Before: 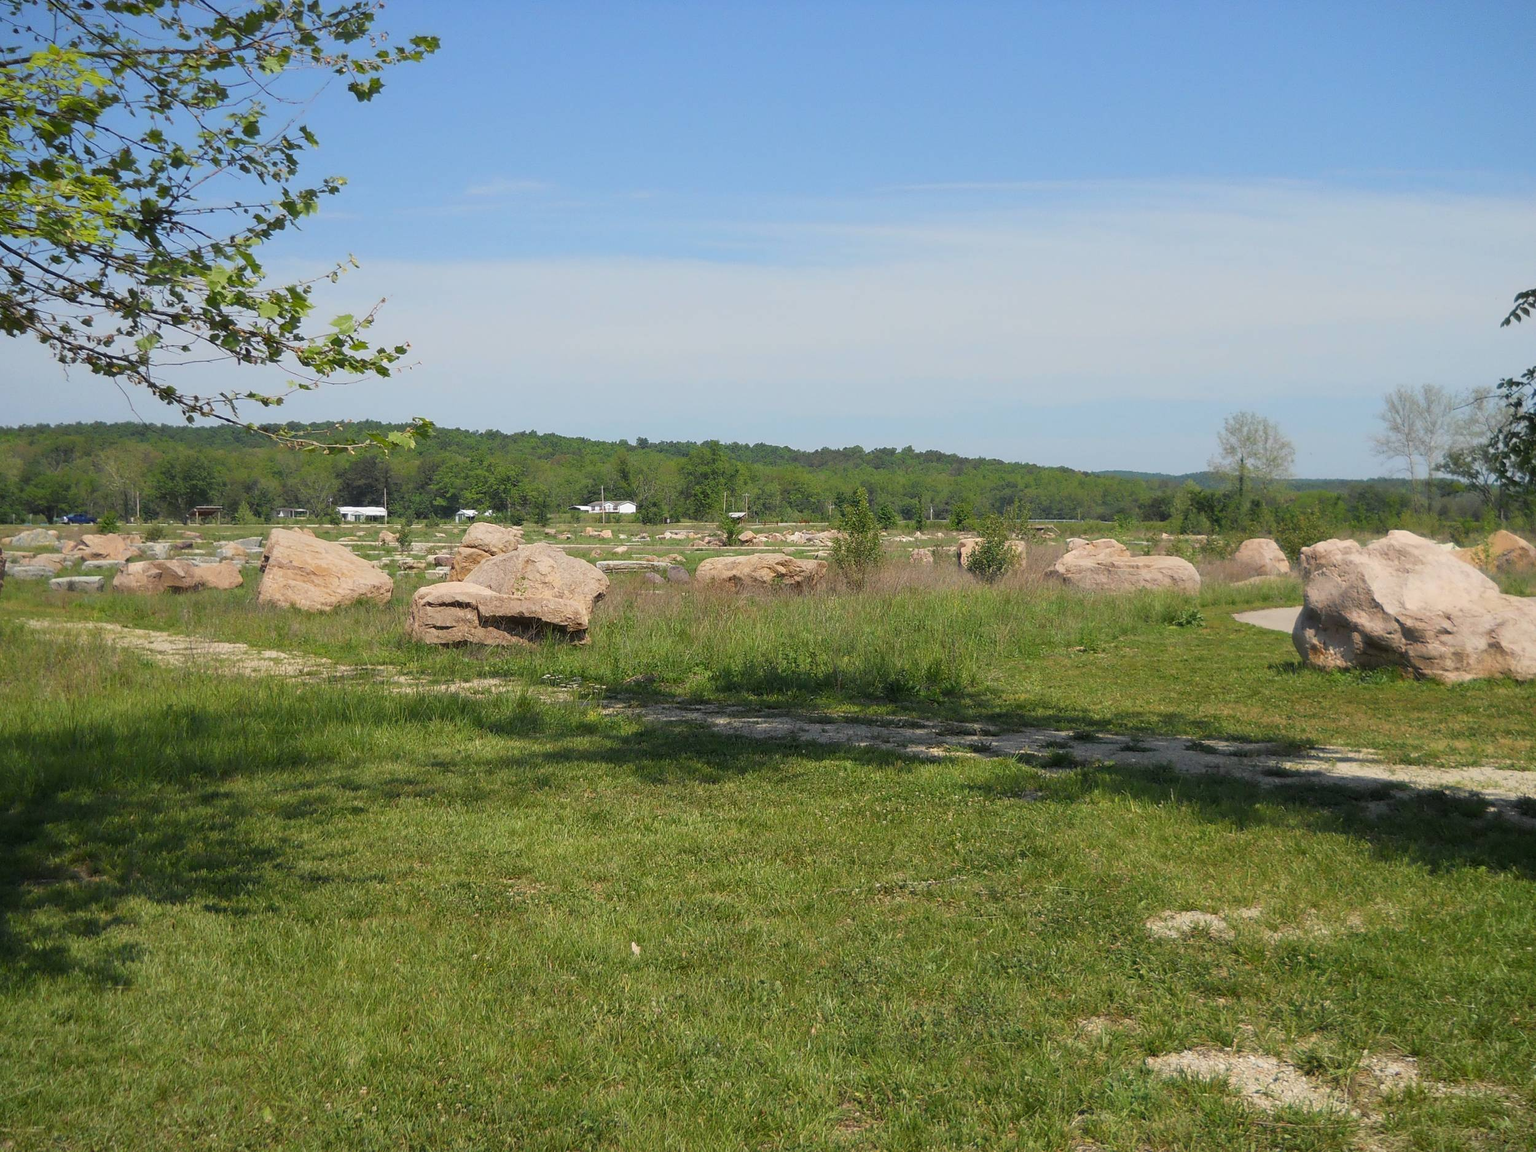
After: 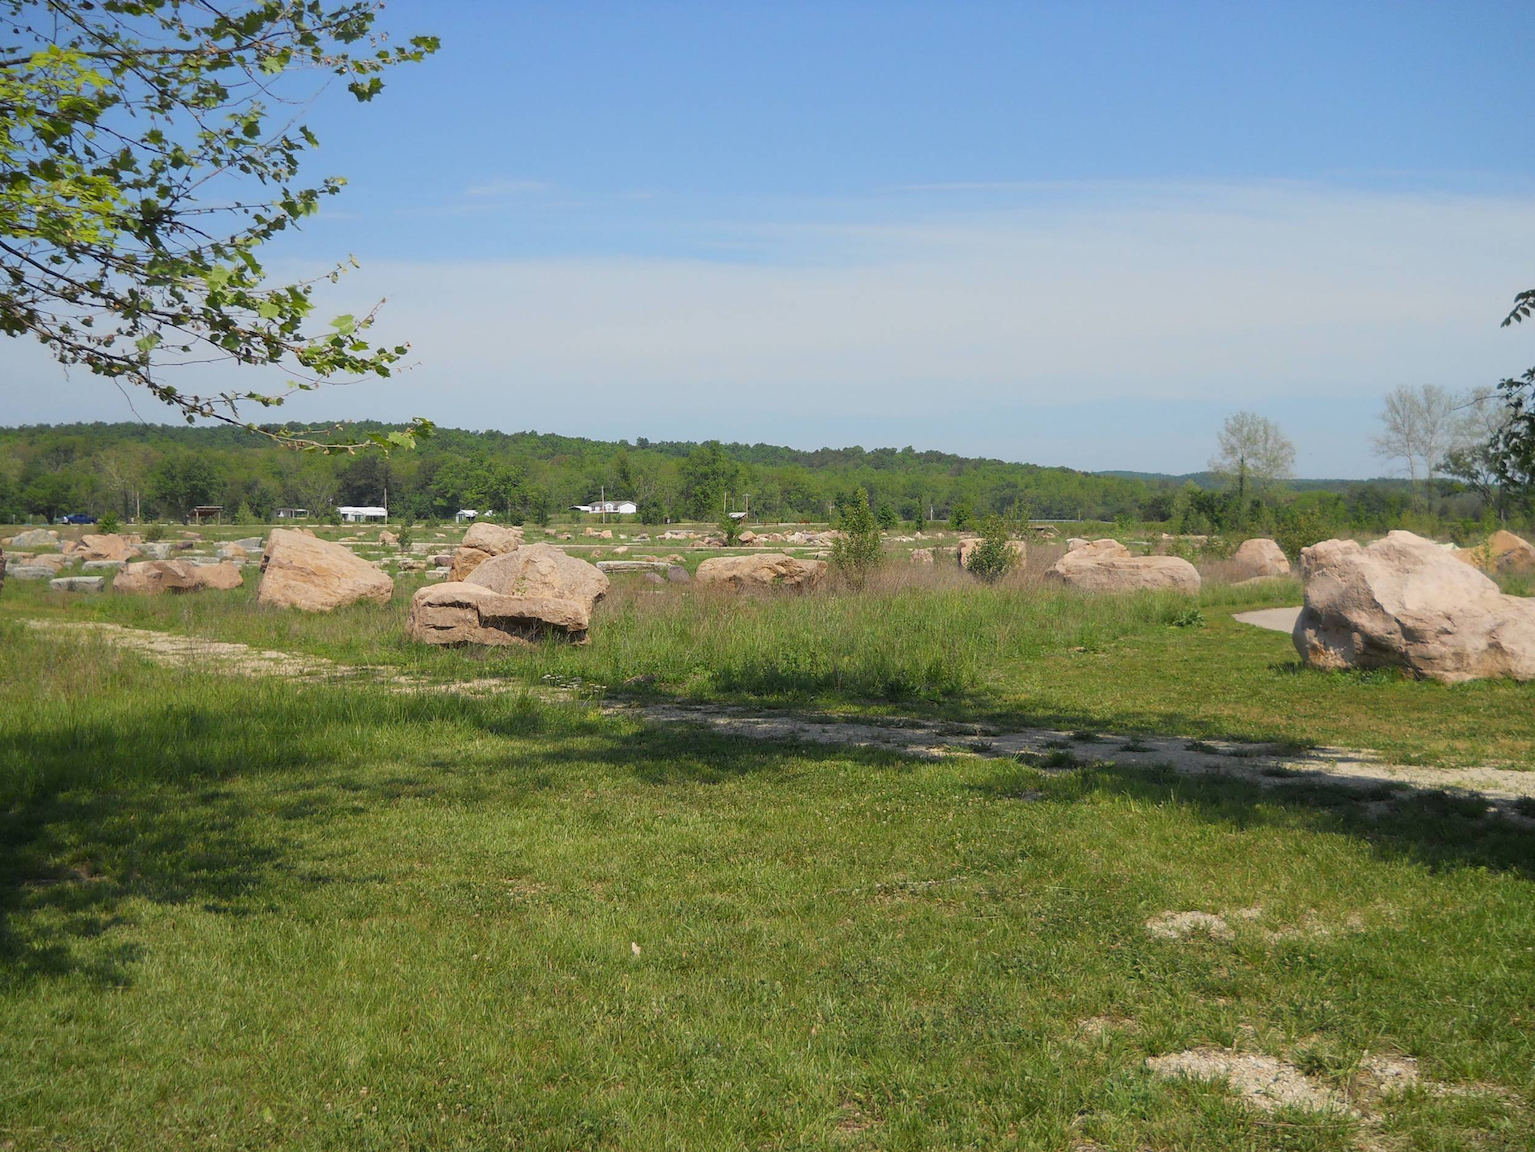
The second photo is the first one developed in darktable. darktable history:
local contrast: mode bilateral grid, contrast 99, coarseness 100, detail 90%, midtone range 0.2
